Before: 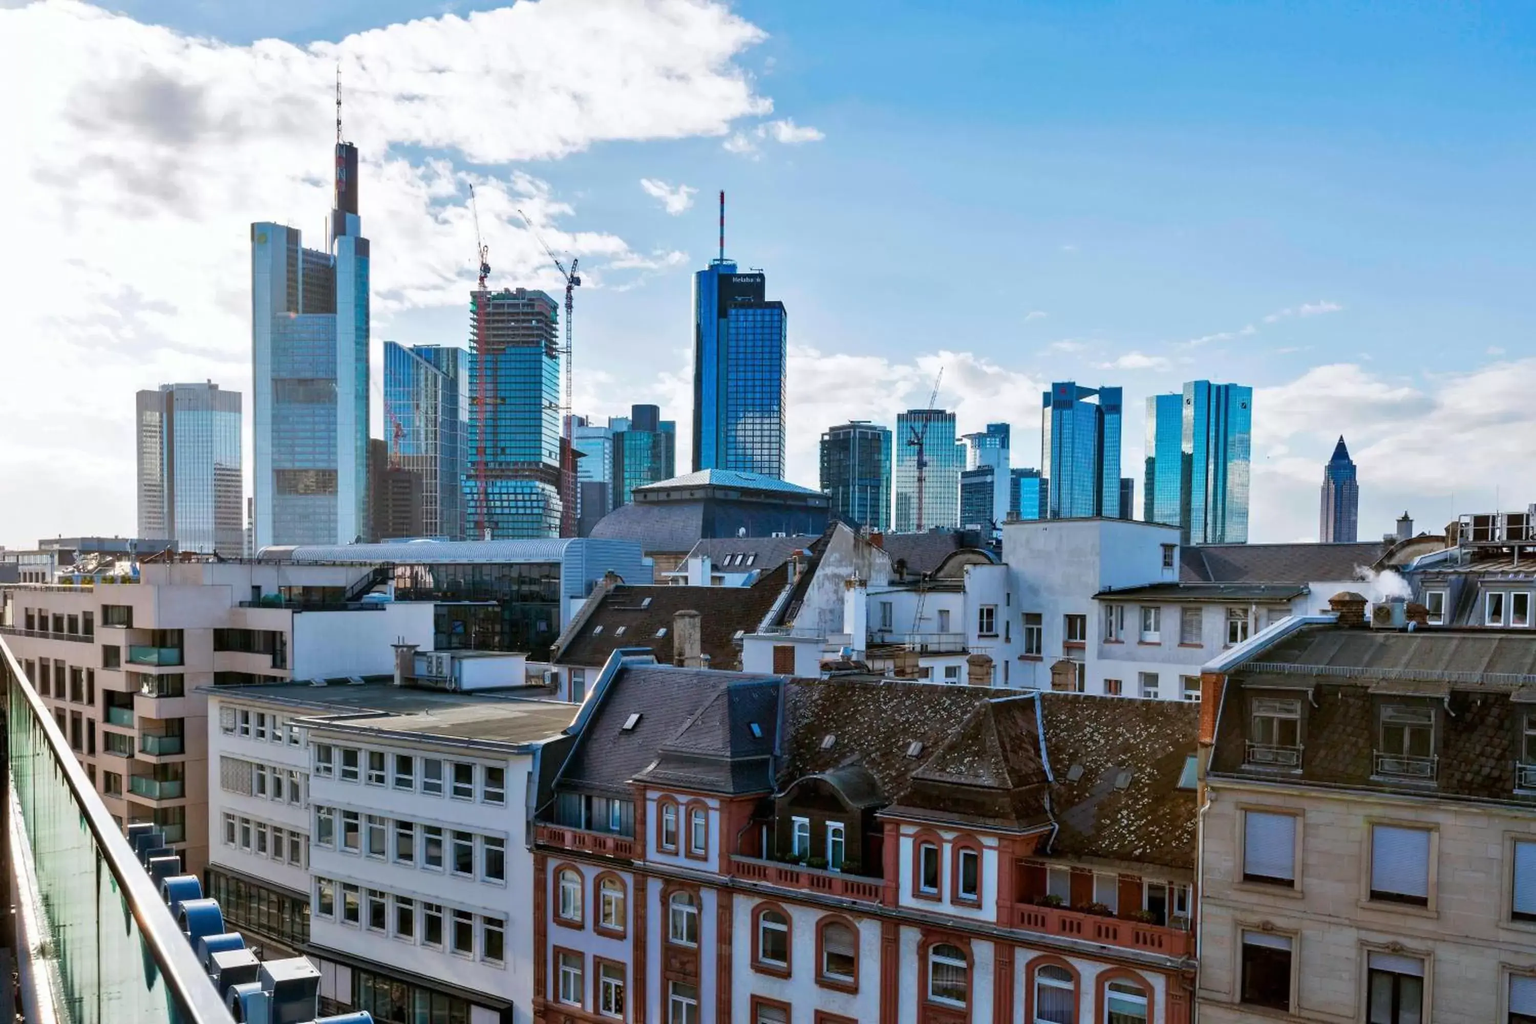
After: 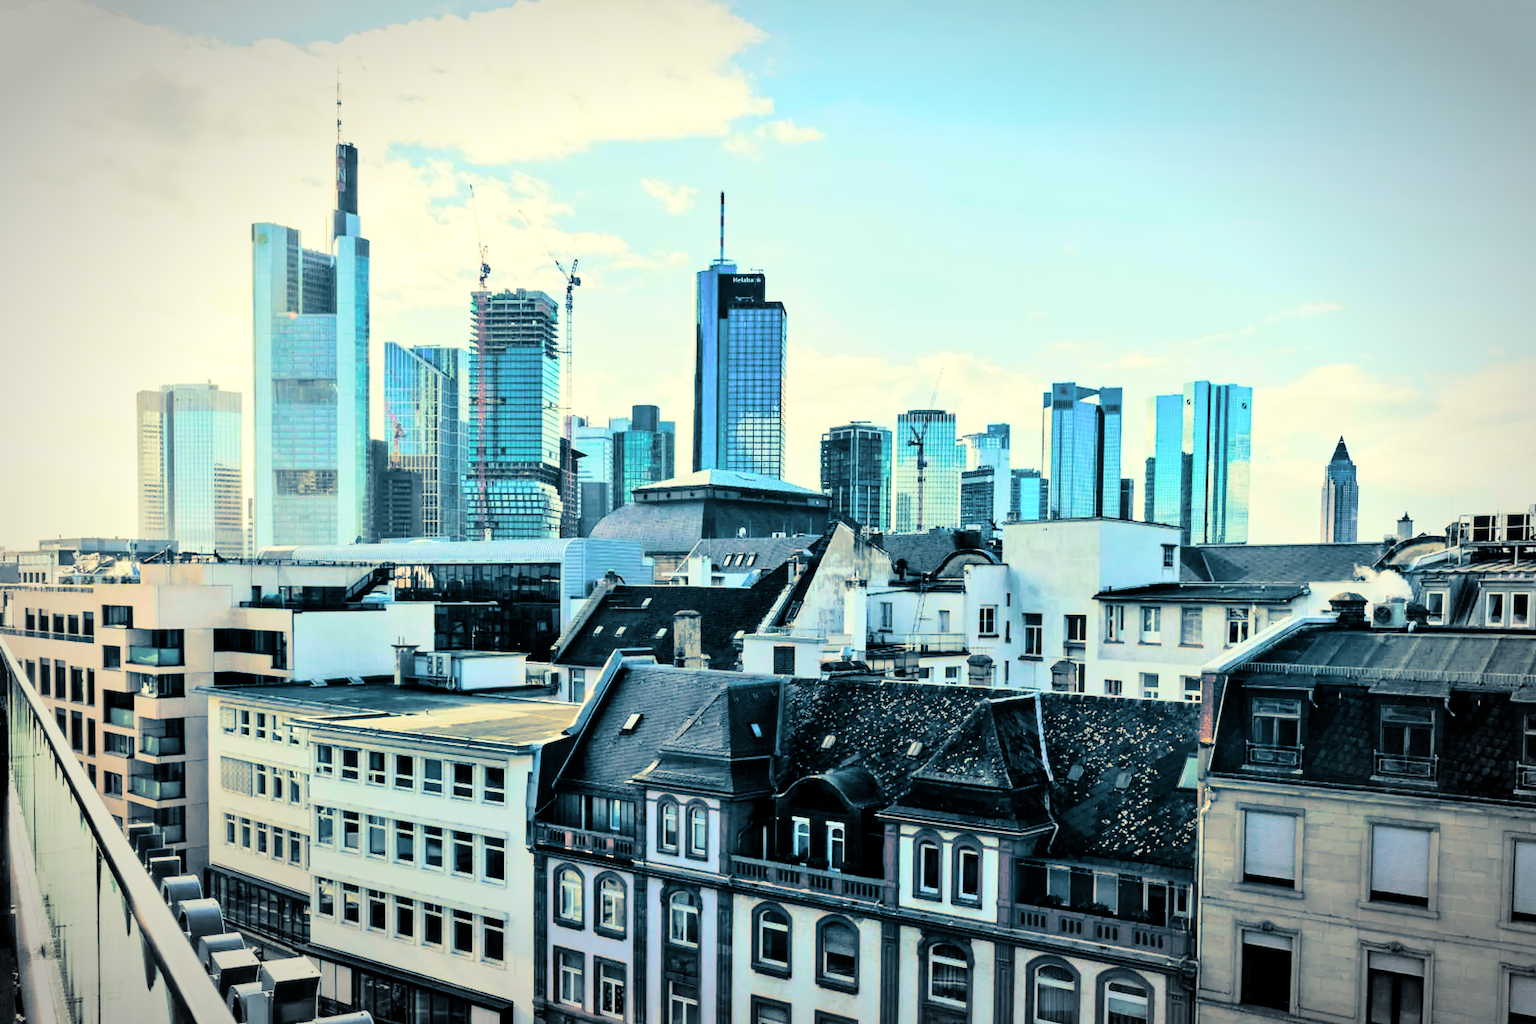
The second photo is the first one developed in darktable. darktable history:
tone curve: curves: ch0 [(0, 0) (0.004, 0) (0.133, 0.071) (0.325, 0.456) (0.832, 0.957) (1, 1)], color space Lab, linked channels, preserve colors none
channel mixer: red [0, 0, 0, 1, 0, 0, 0], green [0 ×4, 1, 0, 0], blue [0, 0, 0, 0.1, 0.1, 0.8, 0]
velvia: on, module defaults
split-toning: shadows › hue 212.4°, balance -70
vignetting: fall-off start 79.43%, saturation -0.649, width/height ratio 1.327, unbound false
